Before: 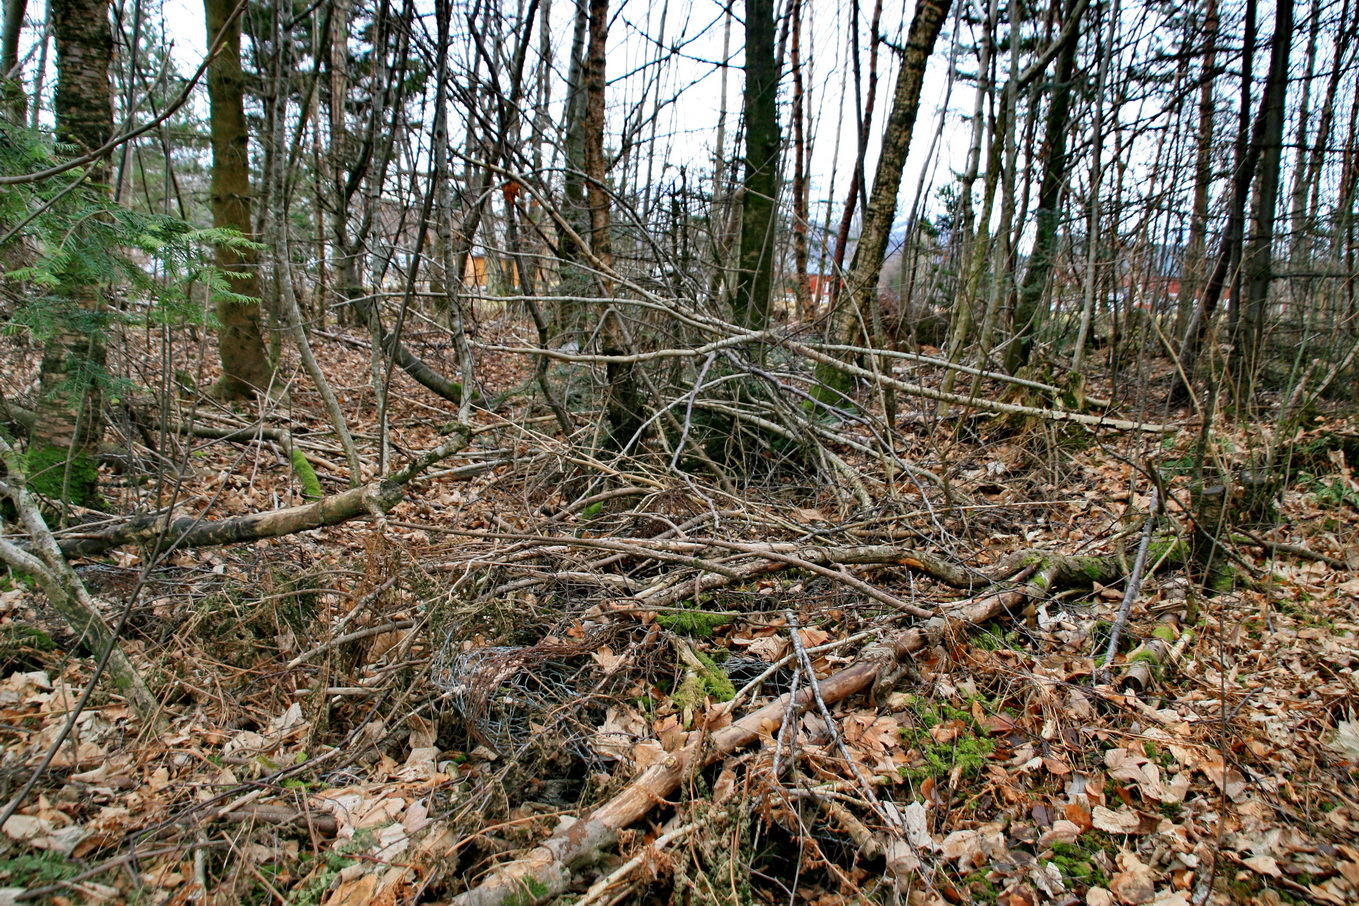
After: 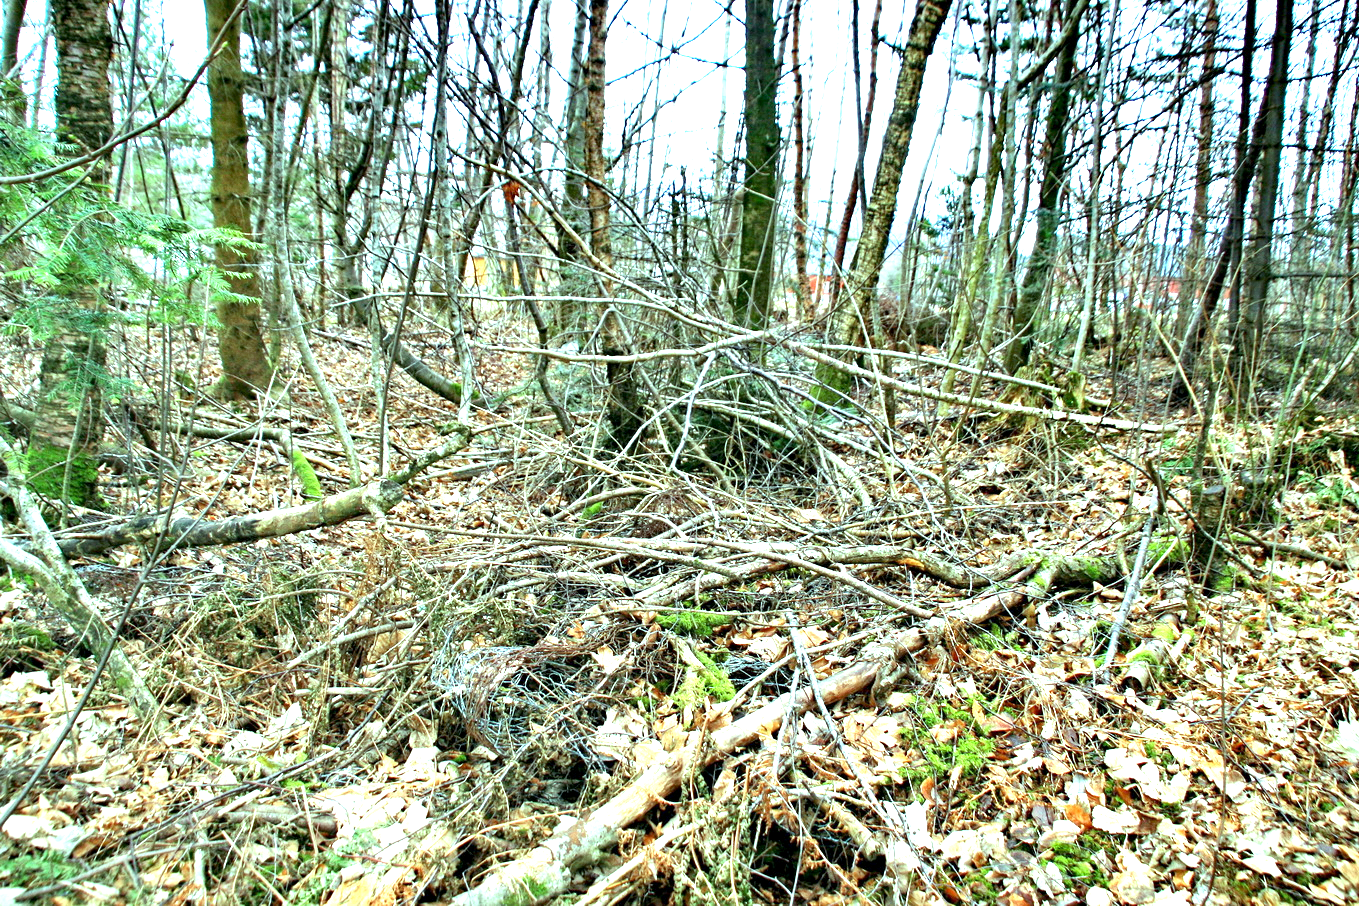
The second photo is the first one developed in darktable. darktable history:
exposure: black level correction 0.001, exposure 1.719 EV, compensate exposure bias true, compensate highlight preservation false
grain: coarseness 0.09 ISO, strength 10%
color balance: mode lift, gamma, gain (sRGB), lift [0.997, 0.979, 1.021, 1.011], gamma [1, 1.084, 0.916, 0.998], gain [1, 0.87, 1.13, 1.101], contrast 4.55%, contrast fulcrum 38.24%, output saturation 104.09%
